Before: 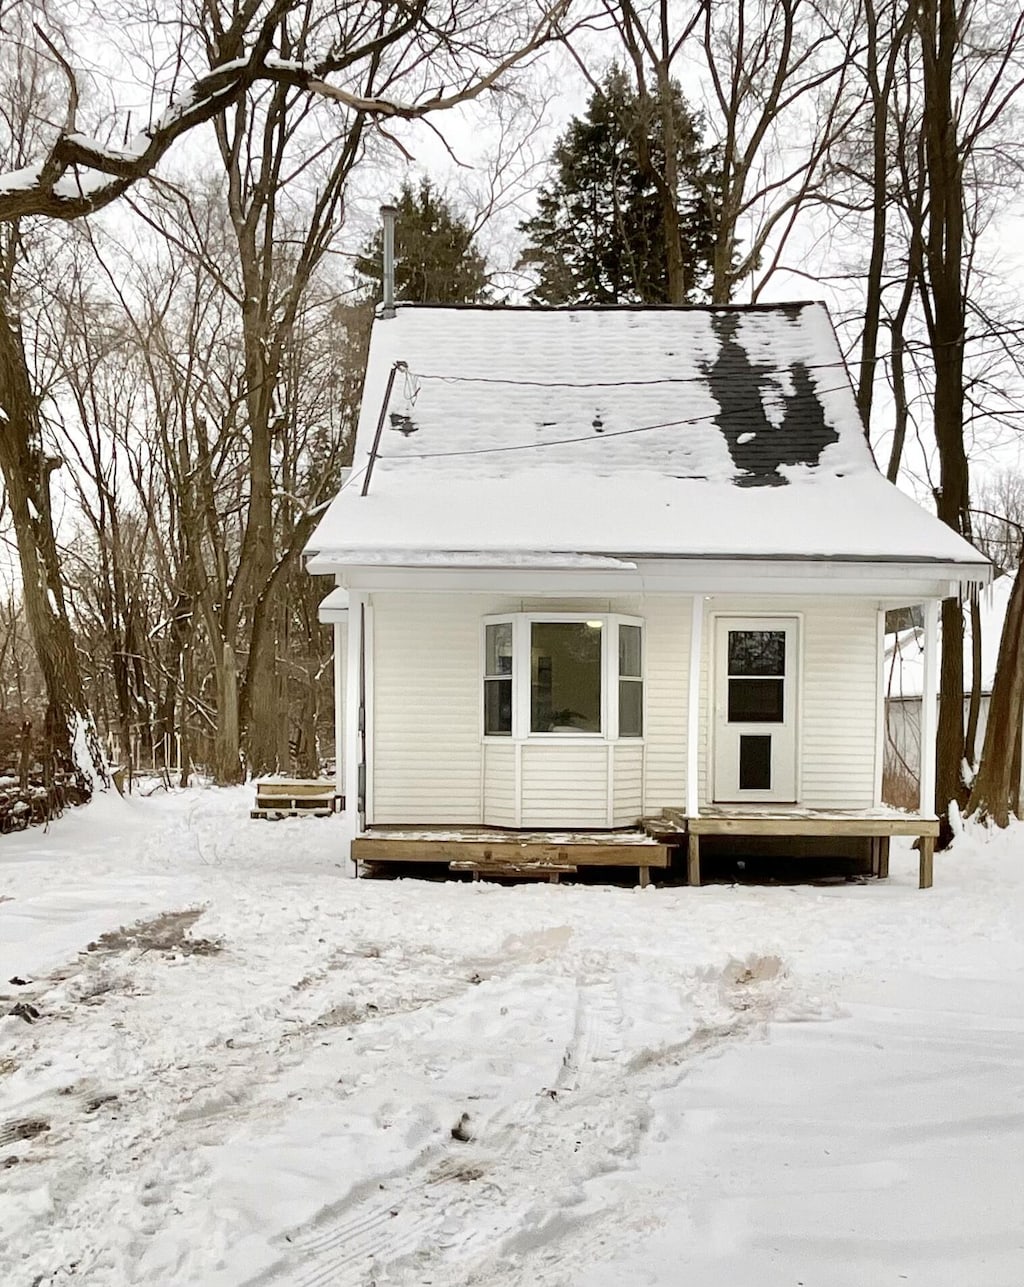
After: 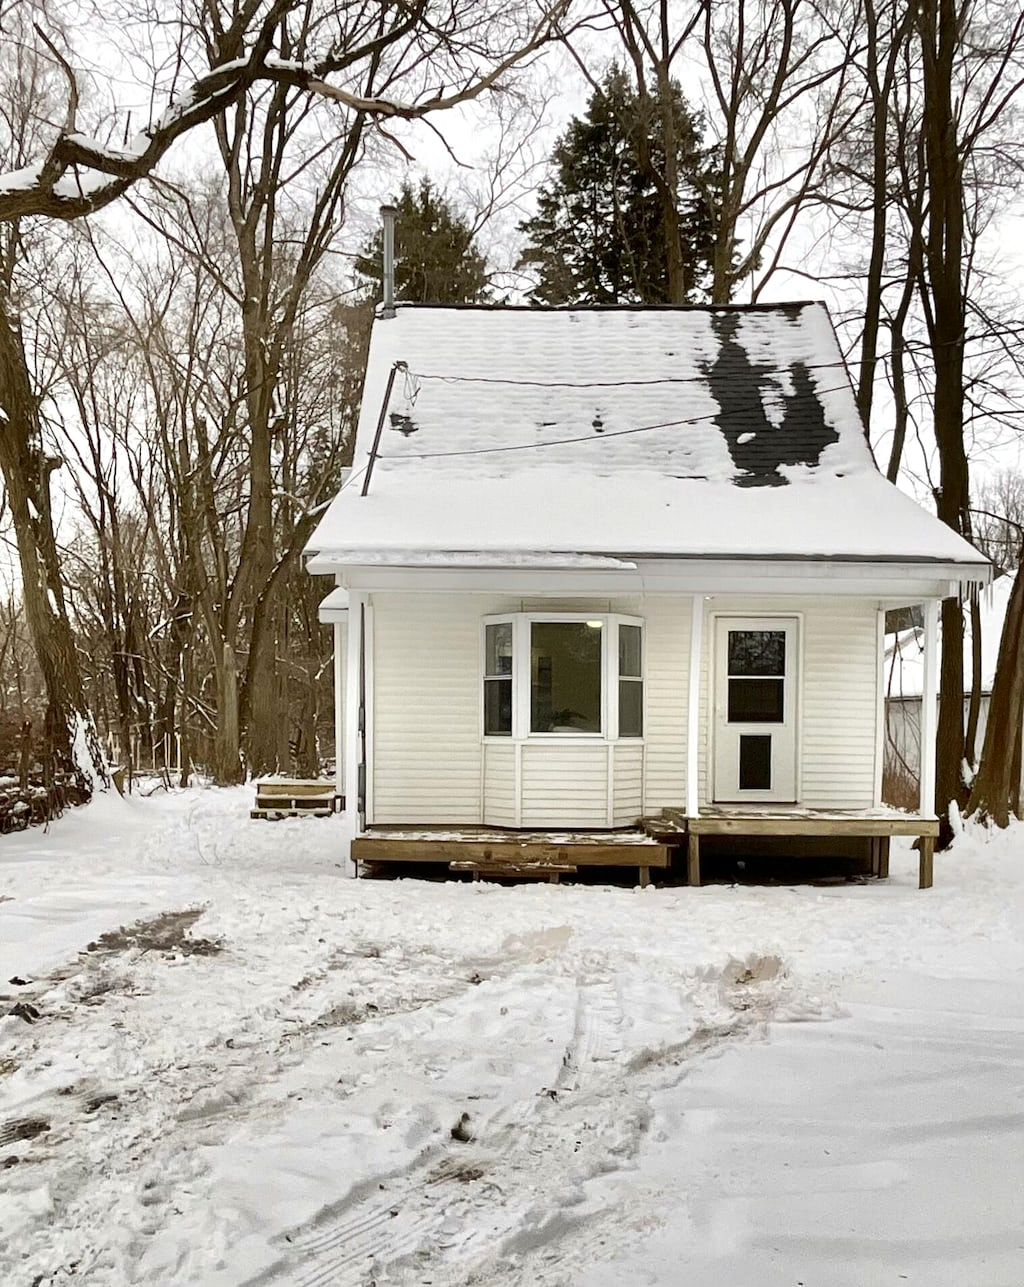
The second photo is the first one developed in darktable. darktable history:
levels: levels [0, 0.492, 0.984]
shadows and highlights: radius 336.19, shadows 28.2, soften with gaussian
